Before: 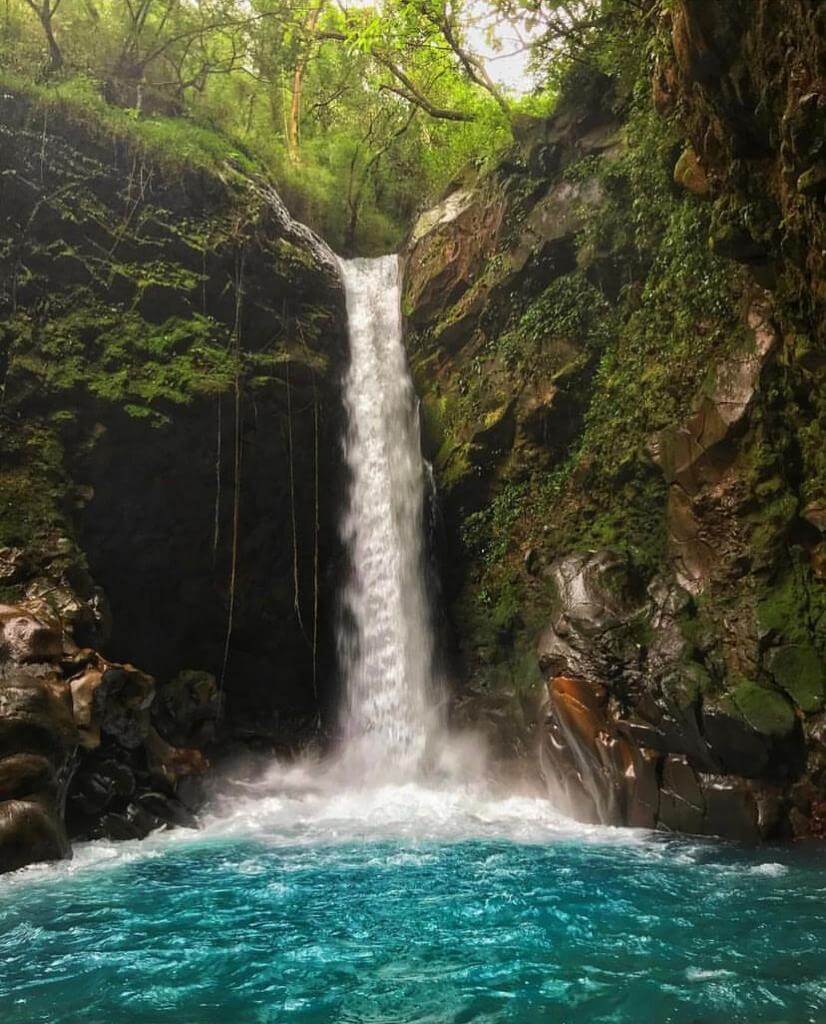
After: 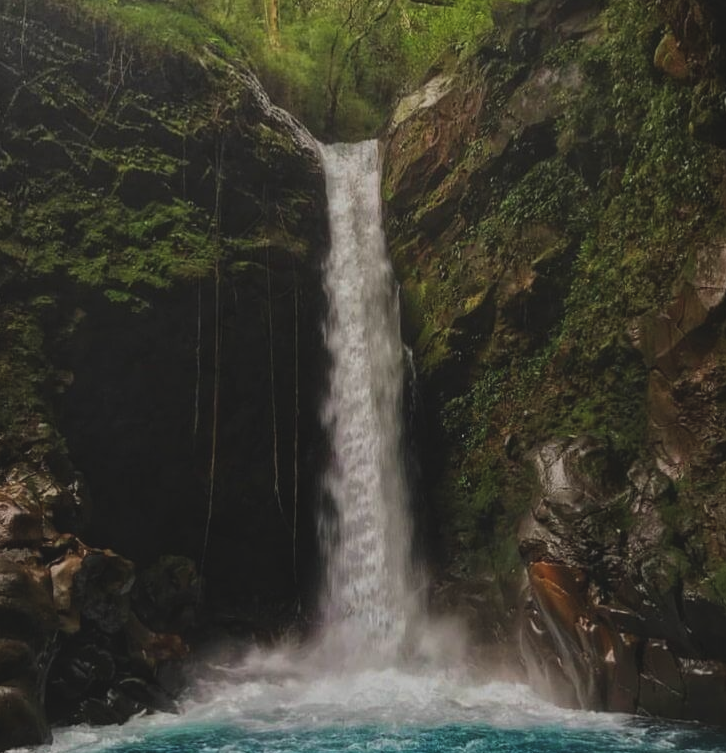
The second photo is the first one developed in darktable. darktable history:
exposure: black level correction -0.016, exposure -1.018 EV, compensate highlight preservation false
tone equalizer: on, module defaults
crop and rotate: left 2.425%, top 11.305%, right 9.6%, bottom 15.08%
shadows and highlights: shadows 20.91, highlights -82.73, soften with gaussian
